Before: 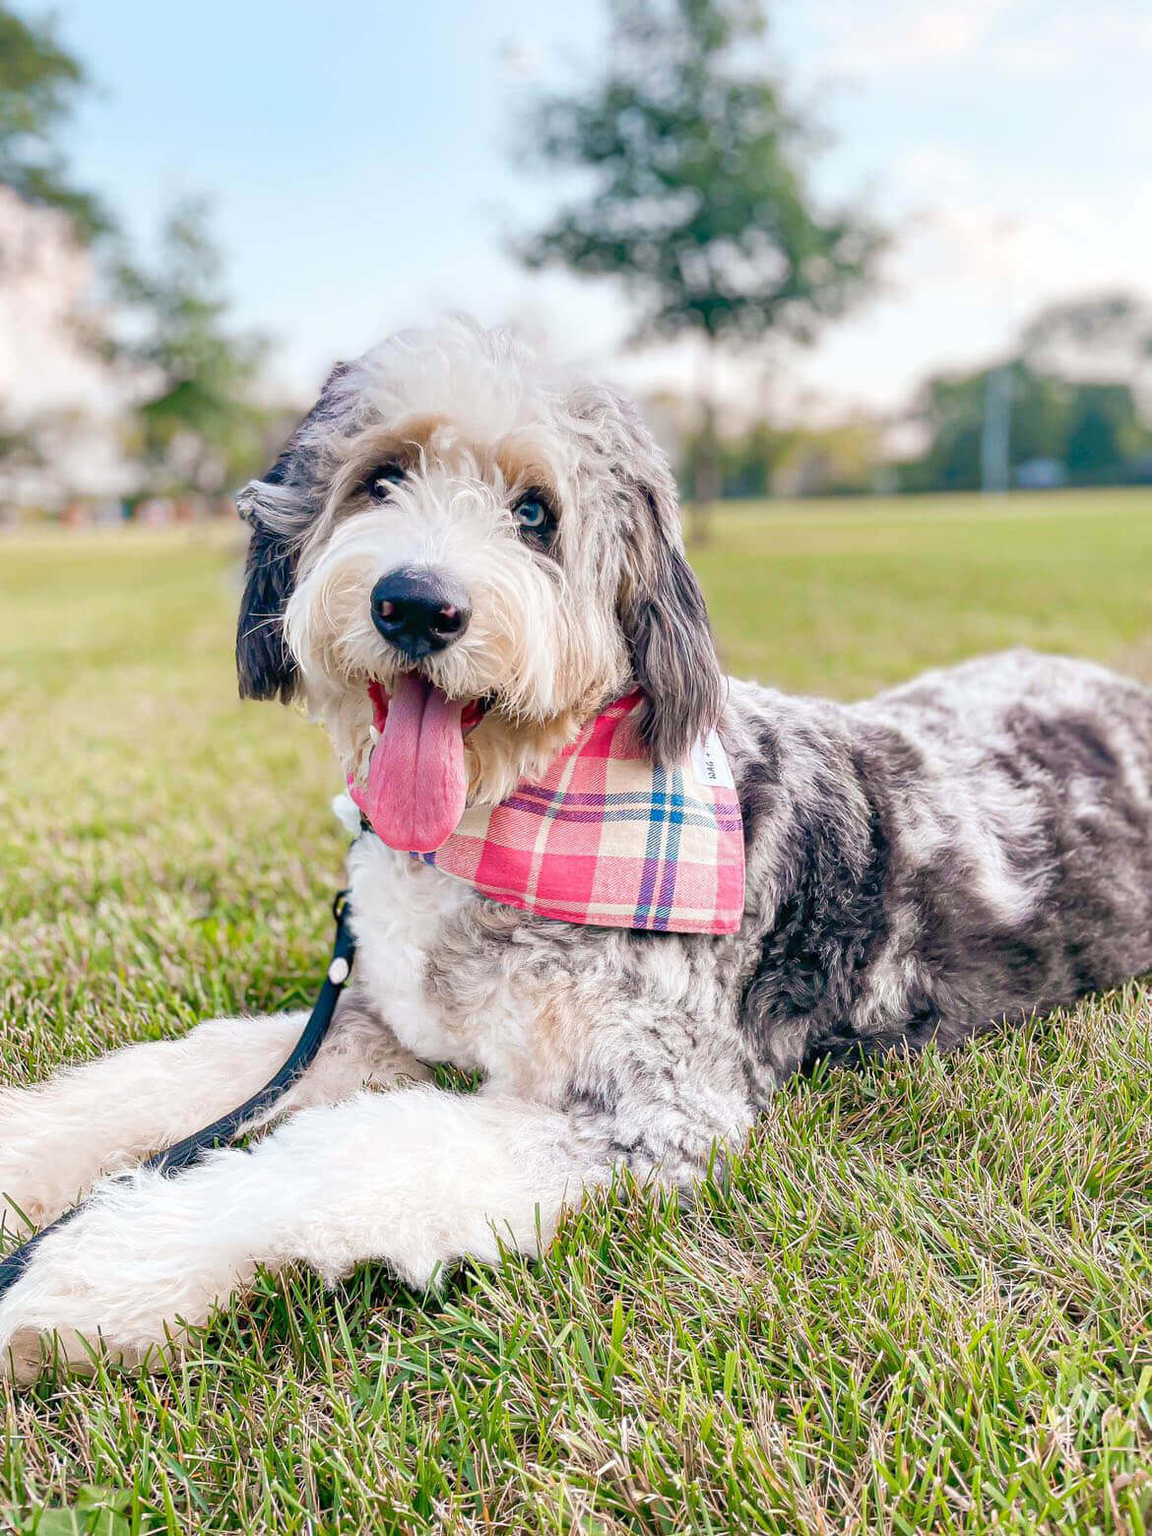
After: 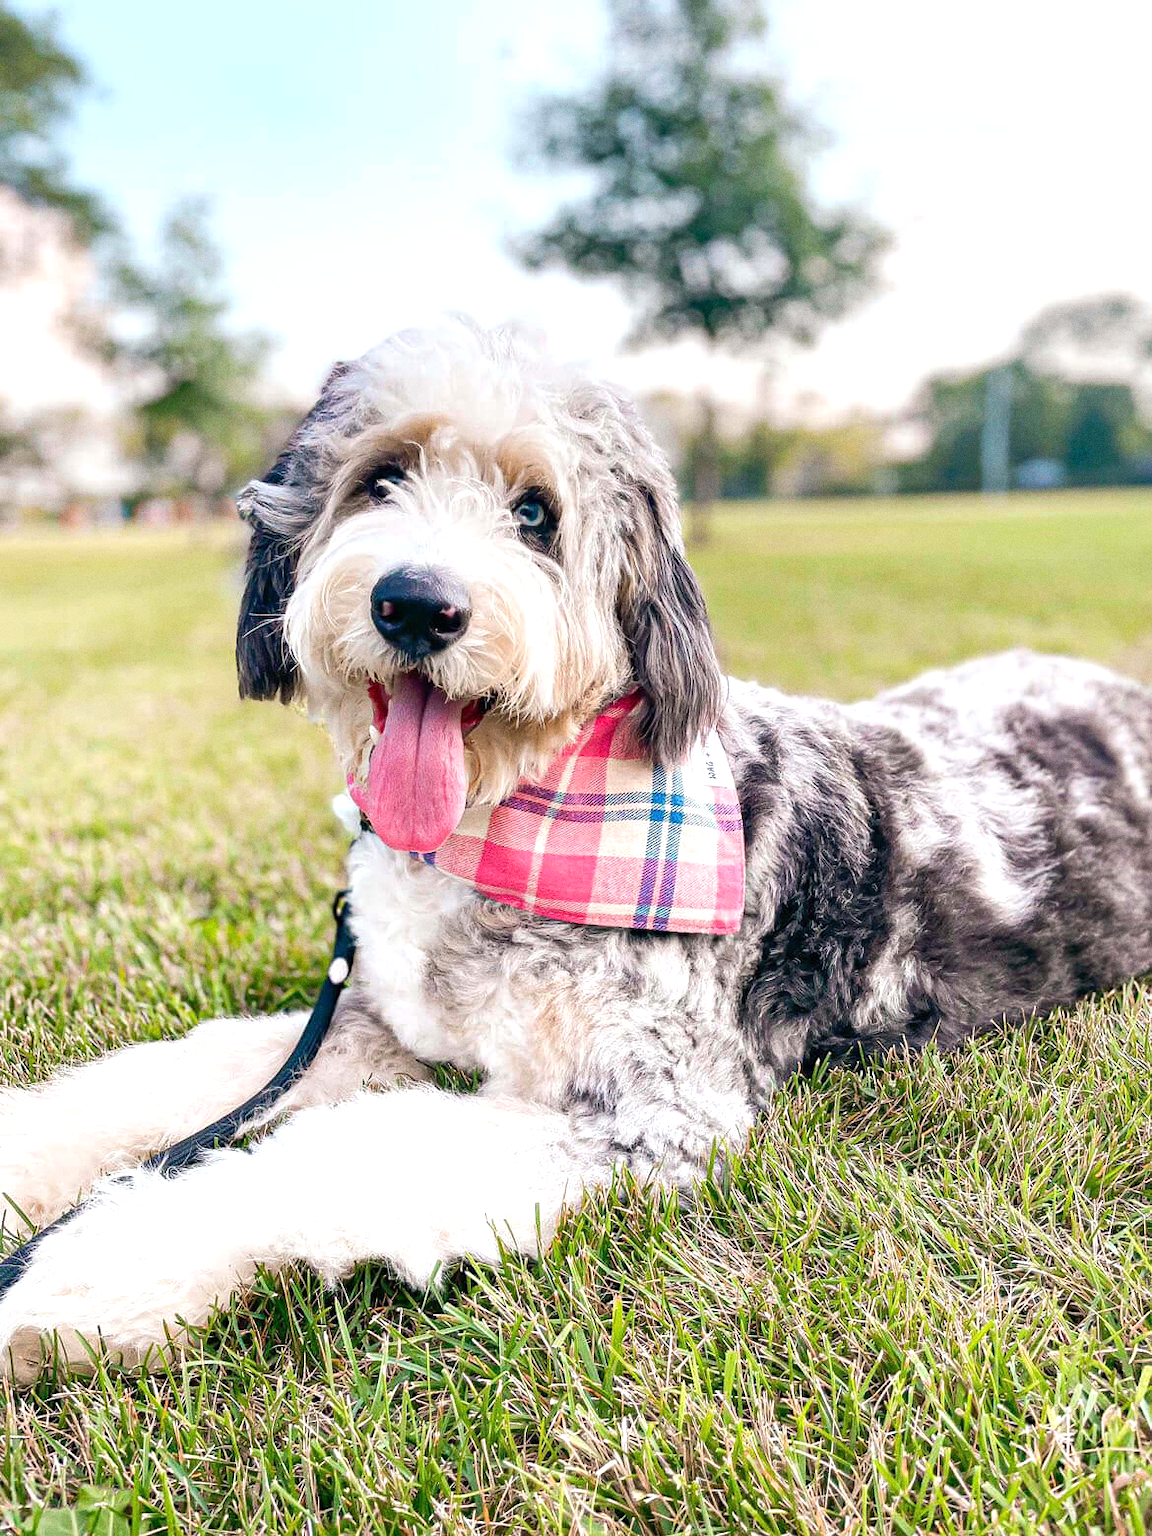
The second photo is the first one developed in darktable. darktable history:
grain: coarseness 0.09 ISO
tone equalizer: -8 EV -0.417 EV, -7 EV -0.389 EV, -6 EV -0.333 EV, -5 EV -0.222 EV, -3 EV 0.222 EV, -2 EV 0.333 EV, -1 EV 0.389 EV, +0 EV 0.417 EV, edges refinement/feathering 500, mask exposure compensation -1.57 EV, preserve details no
